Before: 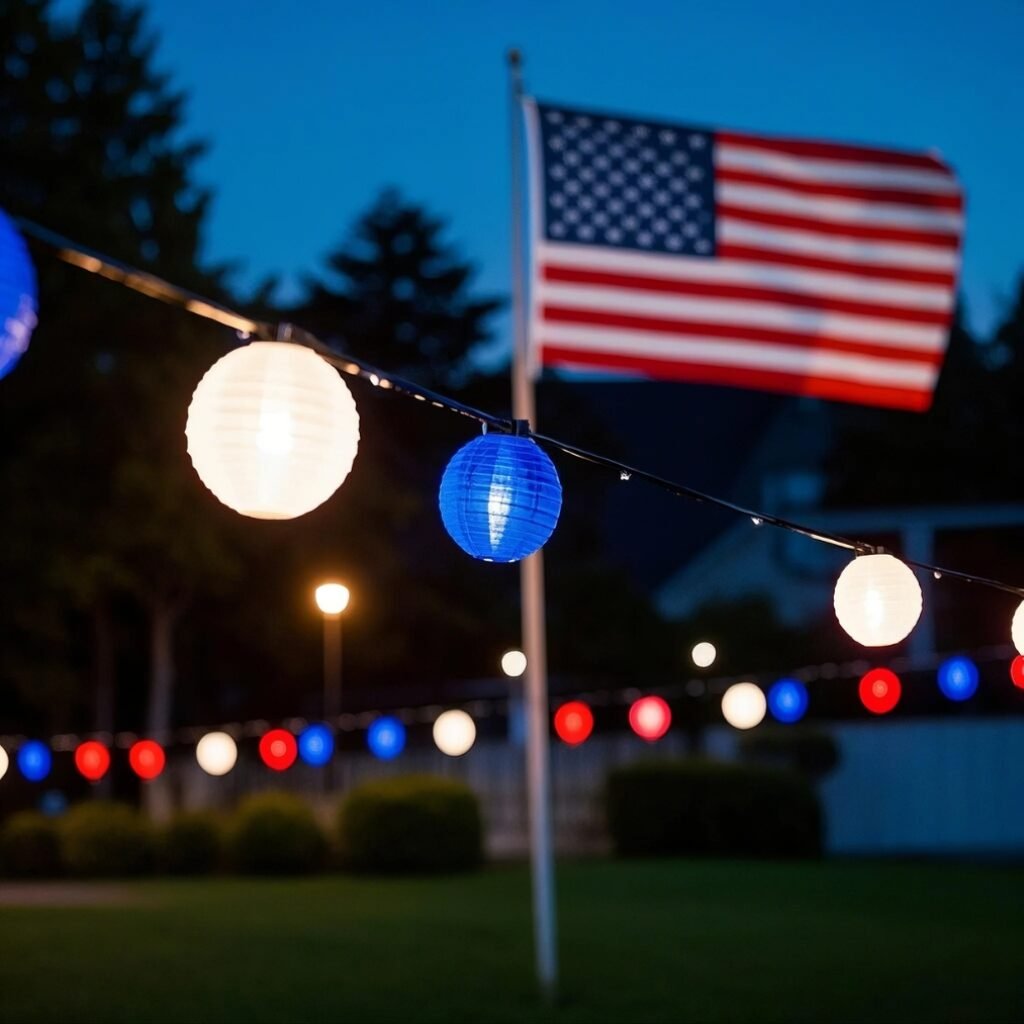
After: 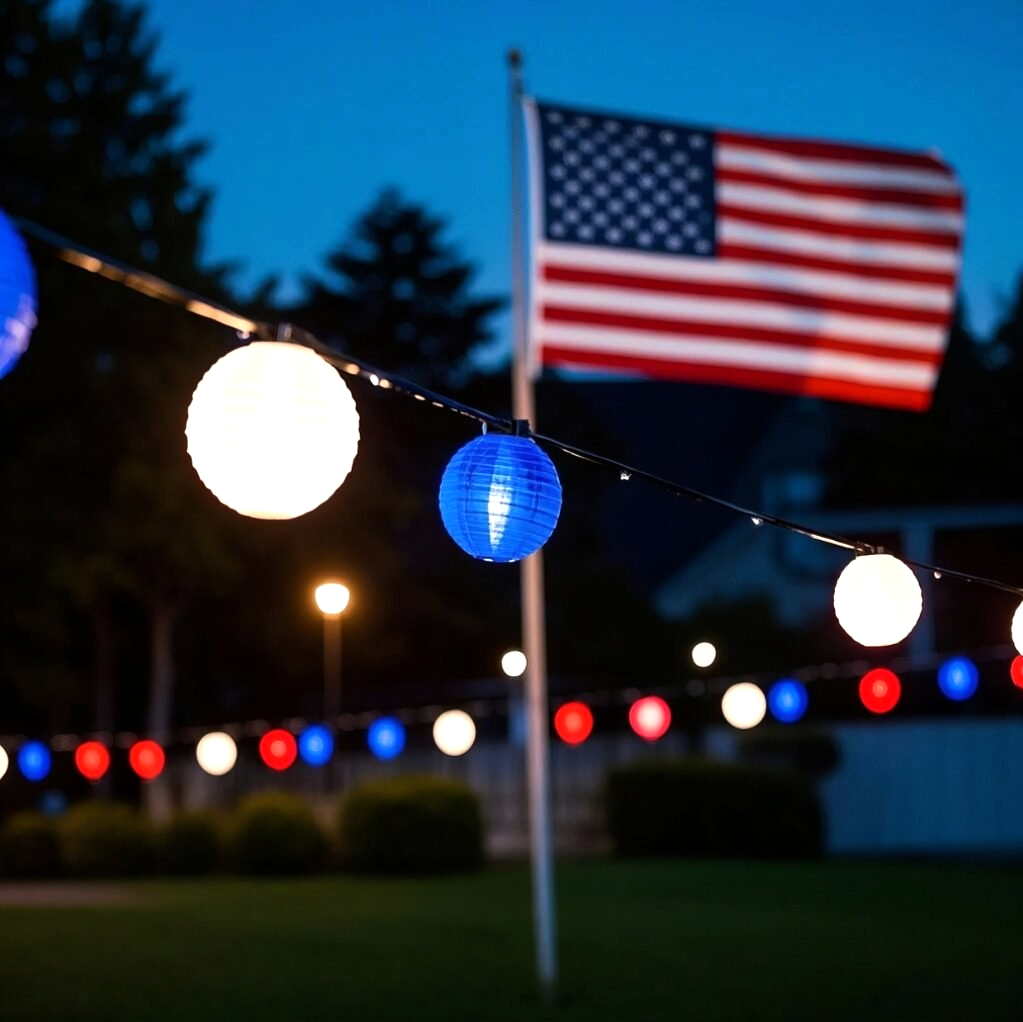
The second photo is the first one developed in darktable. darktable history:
tone equalizer: -8 EV -0.417 EV, -7 EV -0.389 EV, -6 EV -0.333 EV, -5 EV -0.222 EV, -3 EV 0.222 EV, -2 EV 0.333 EV, -1 EV 0.389 EV, +0 EV 0.417 EV, edges refinement/feathering 500, mask exposure compensation -1.57 EV, preserve details no
crop: top 0.05%, bottom 0.098%
white balance: emerald 1
